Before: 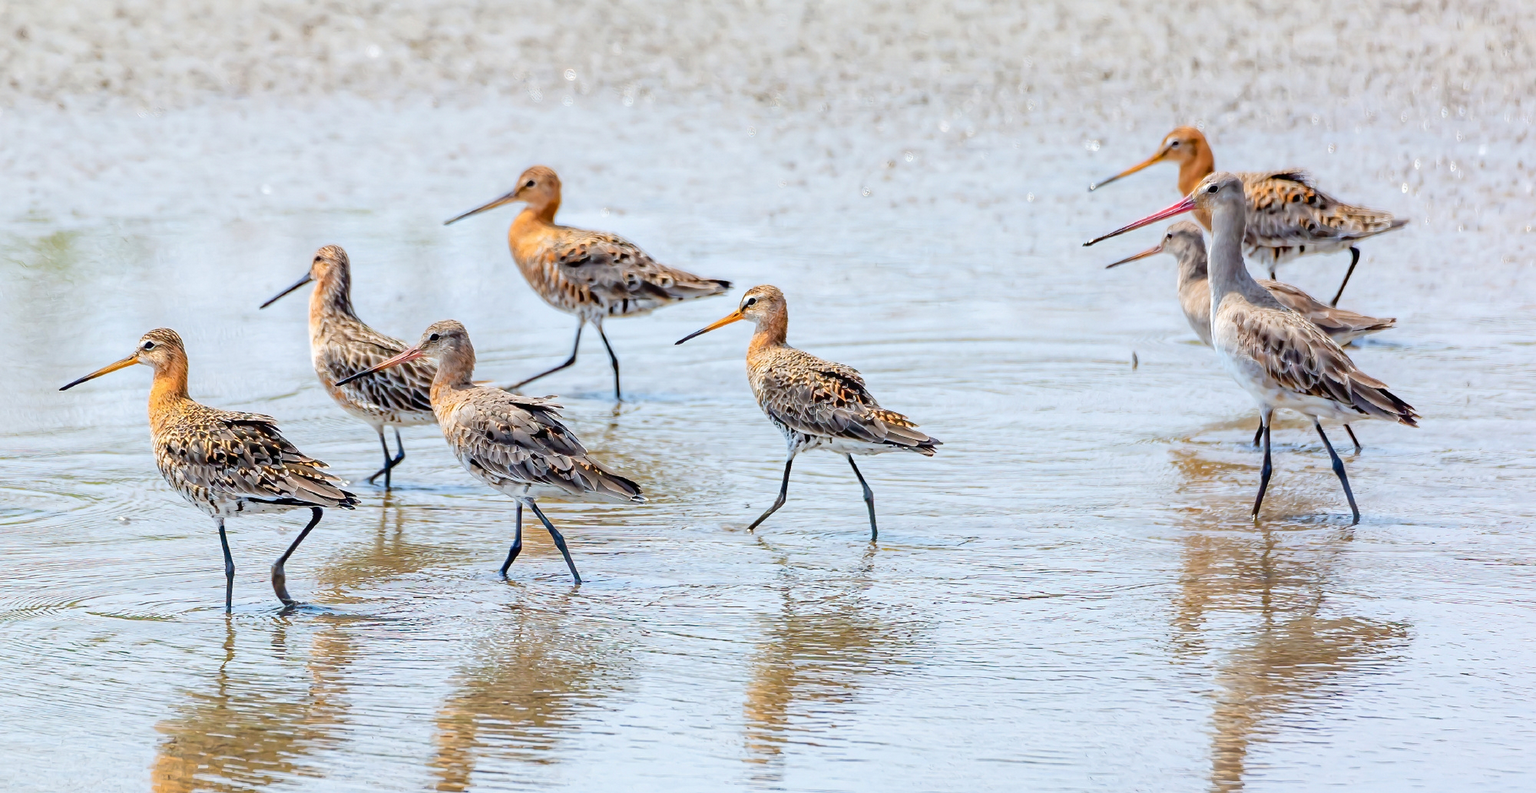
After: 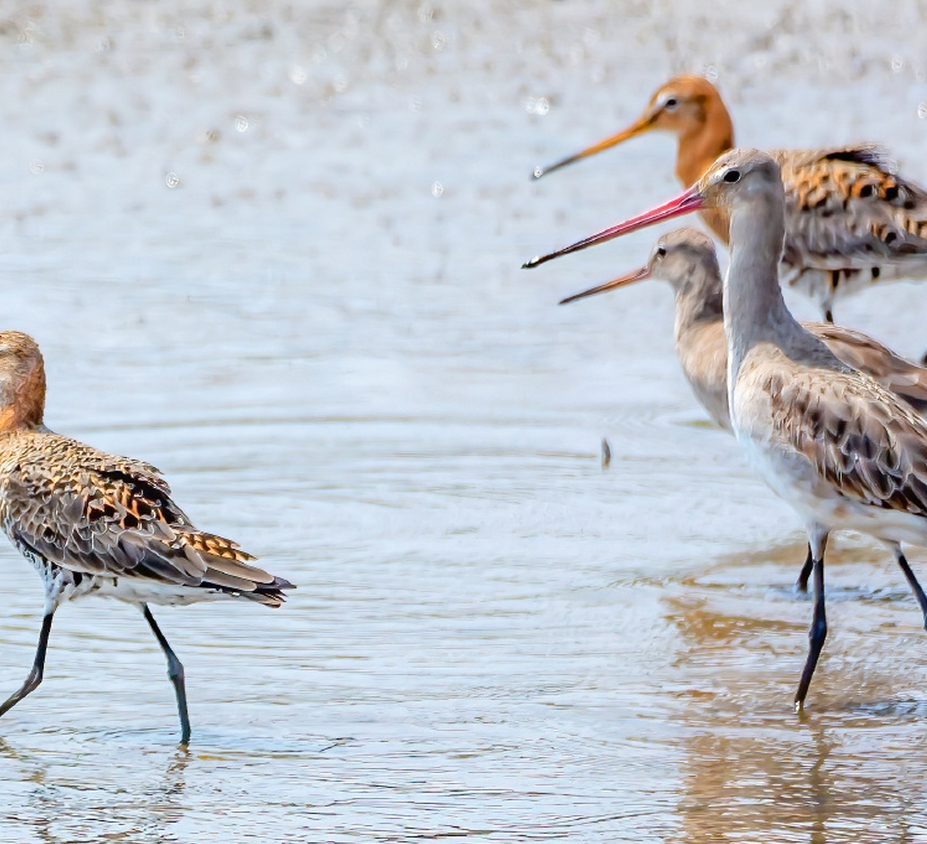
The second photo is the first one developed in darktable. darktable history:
crop and rotate: left 49.479%, top 10.148%, right 13.087%, bottom 23.864%
